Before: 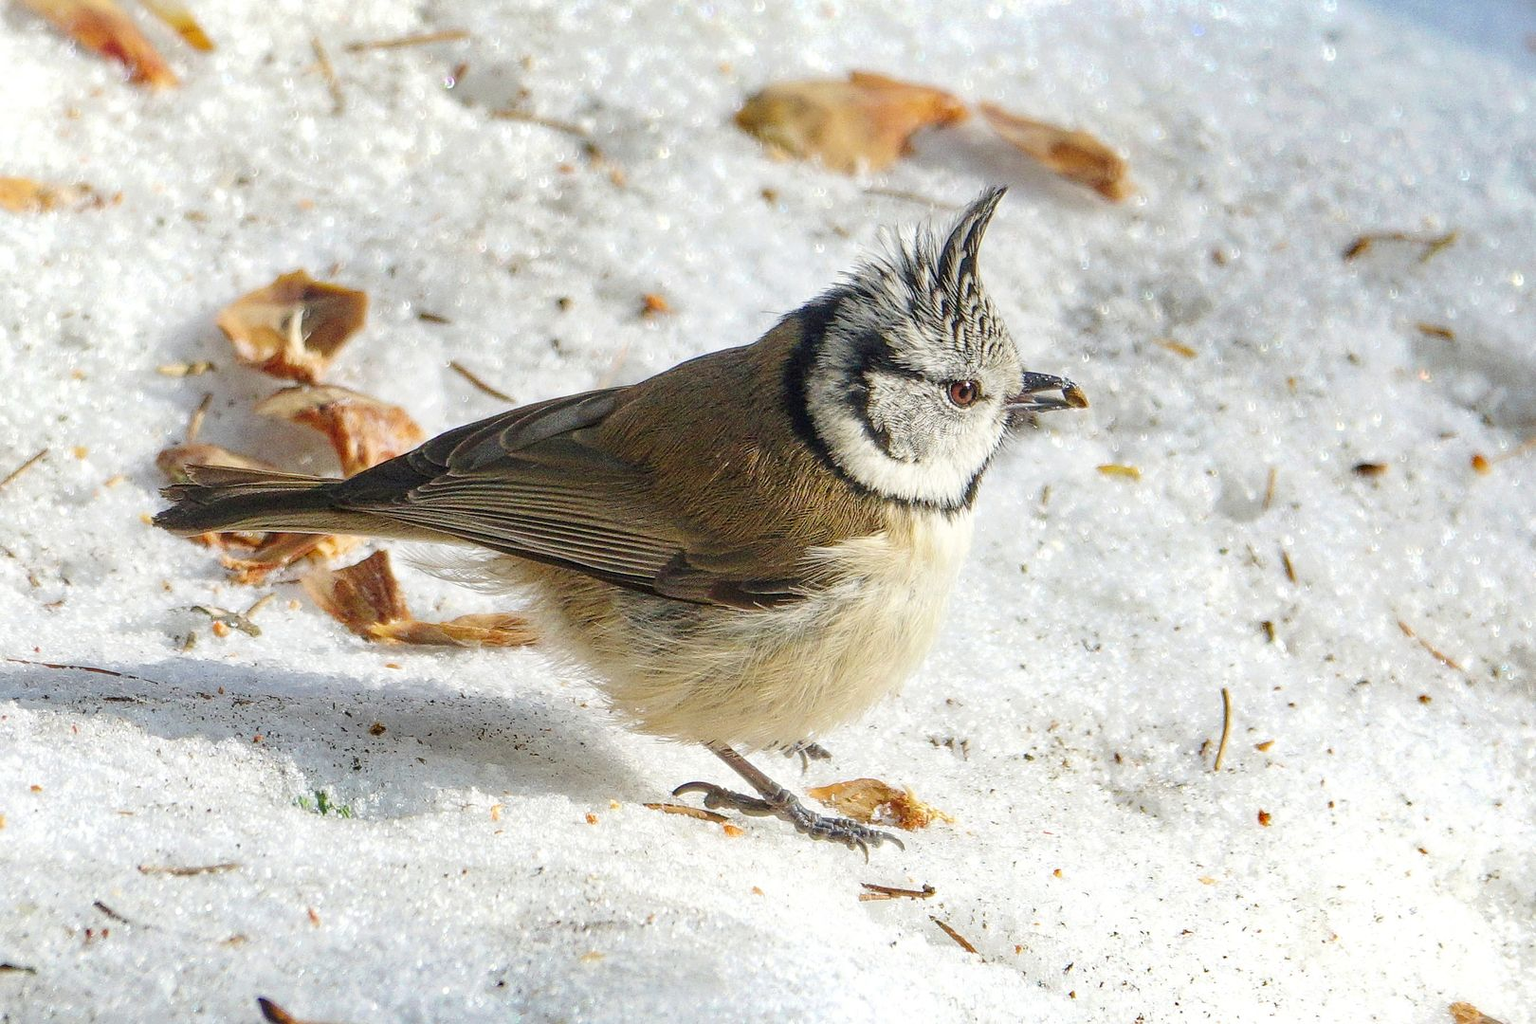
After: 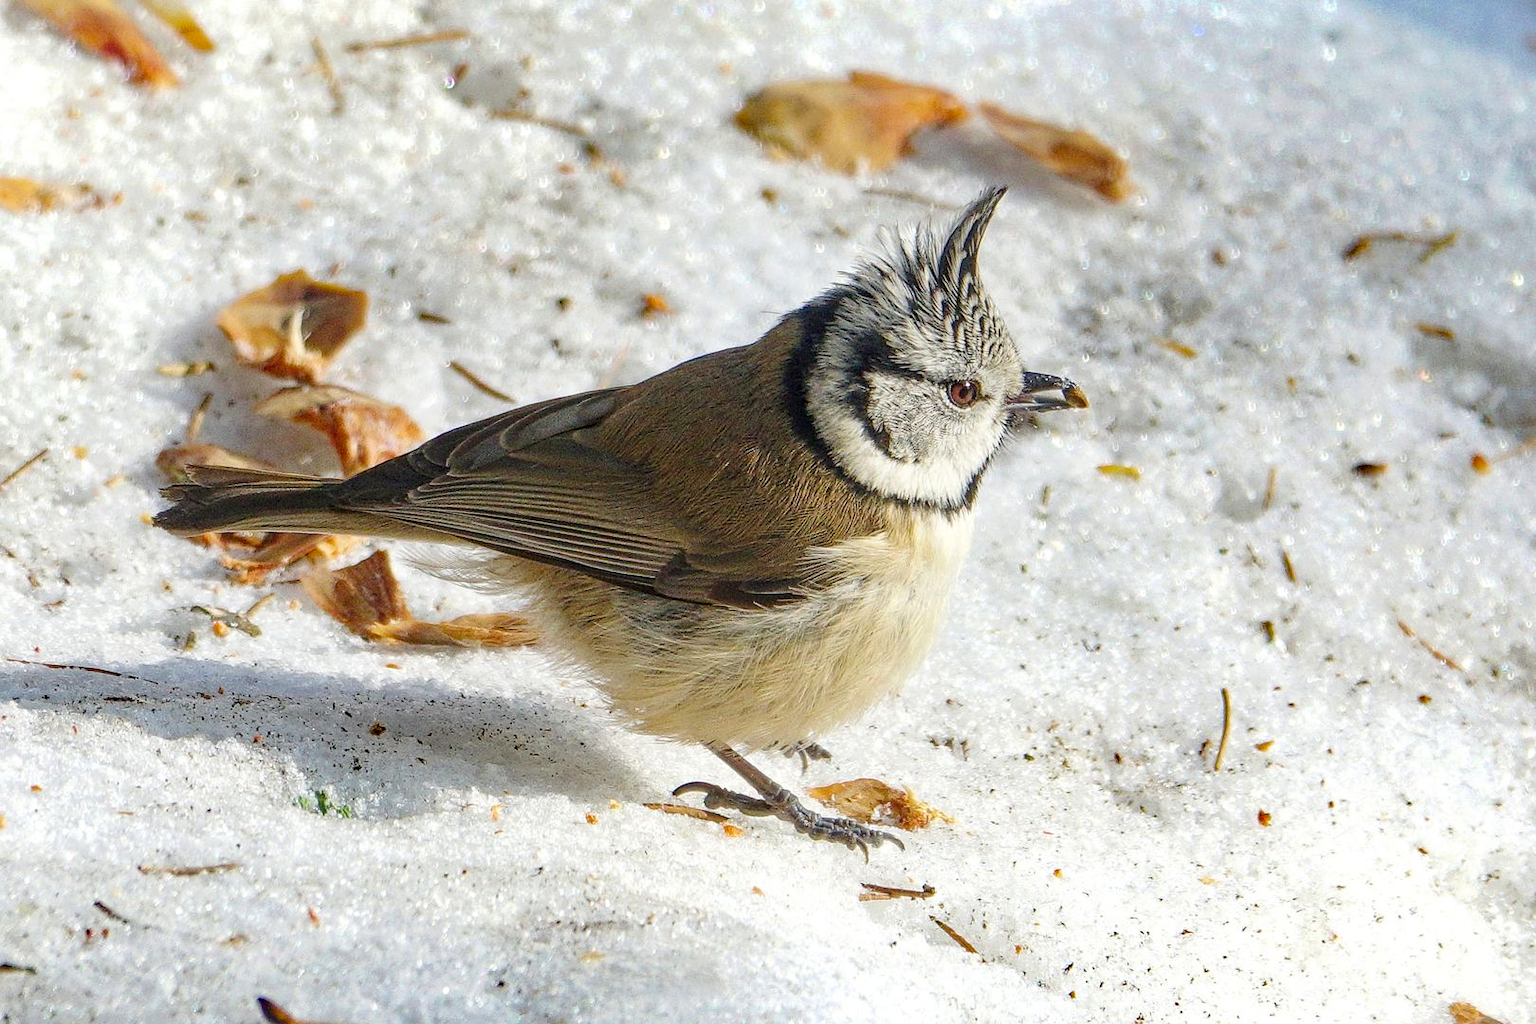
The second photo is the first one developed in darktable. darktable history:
haze removal: strength 0.303, distance 0.246, compatibility mode true, adaptive false
